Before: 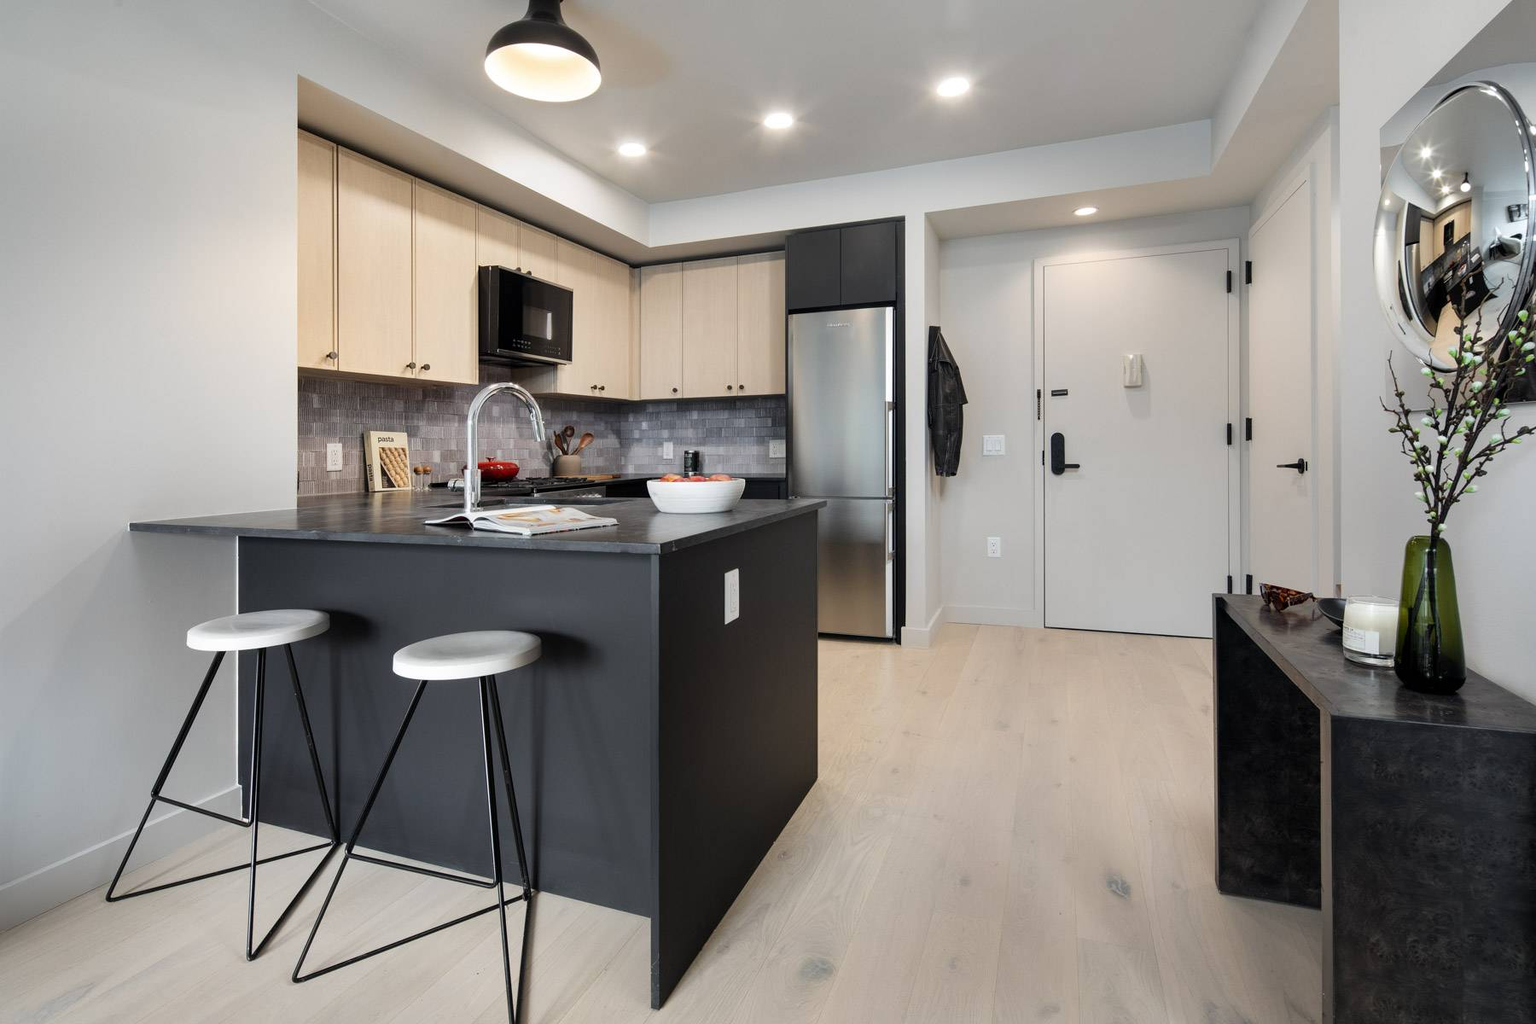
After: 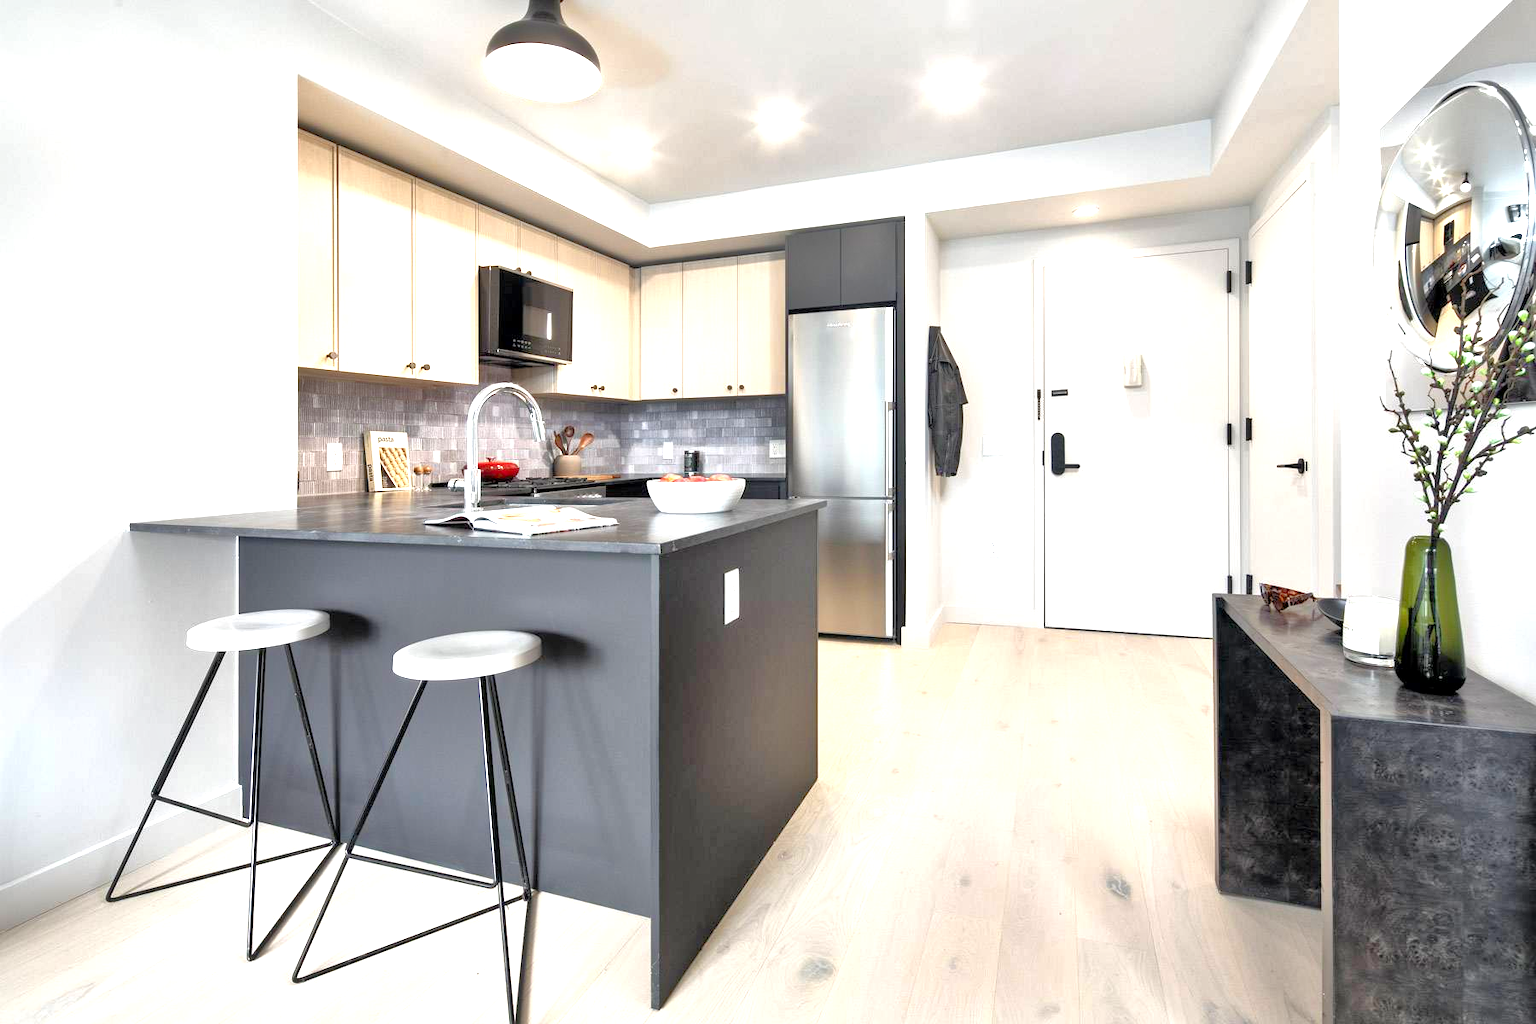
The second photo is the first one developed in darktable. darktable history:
local contrast: mode bilateral grid, contrast 20, coarseness 50, detail 132%, midtone range 0.2
exposure: exposure 1.223 EV, compensate highlight preservation false
tone equalizer: -7 EV 0.15 EV, -6 EV 0.6 EV, -5 EV 1.15 EV, -4 EV 1.33 EV, -3 EV 1.15 EV, -2 EV 0.6 EV, -1 EV 0.15 EV, mask exposure compensation -0.5 EV
